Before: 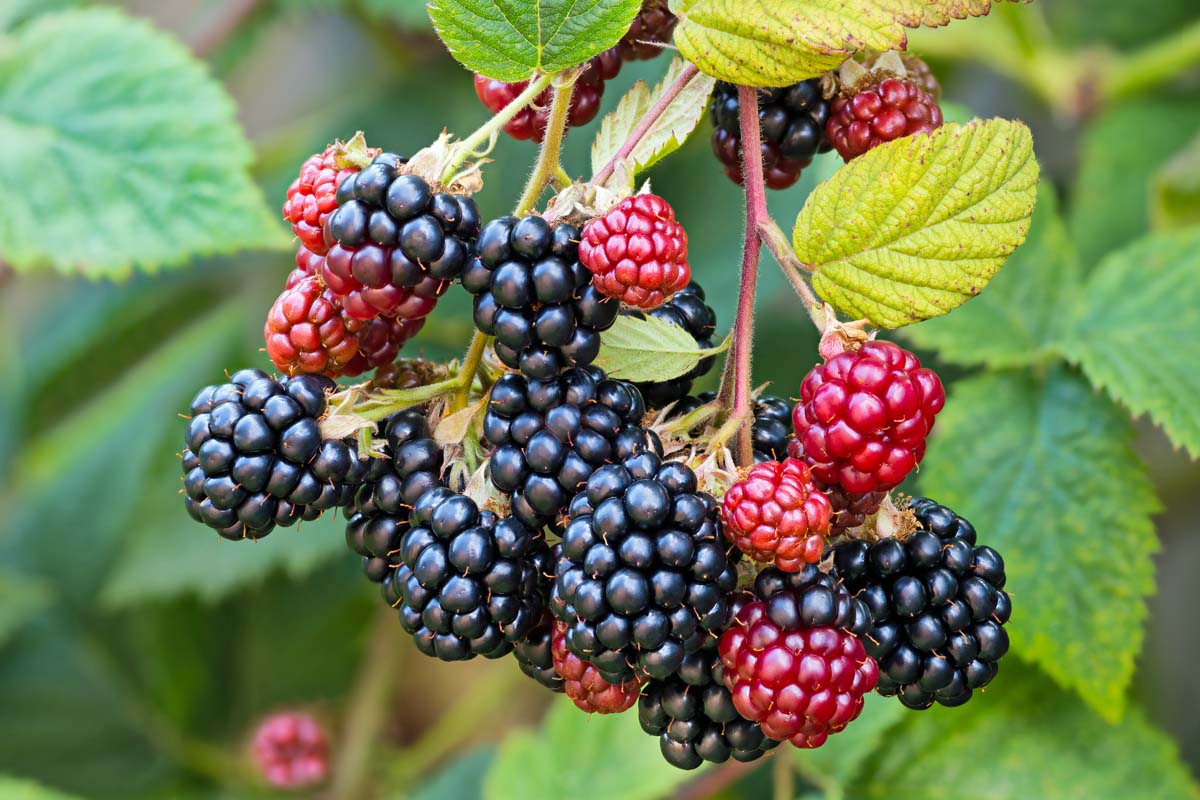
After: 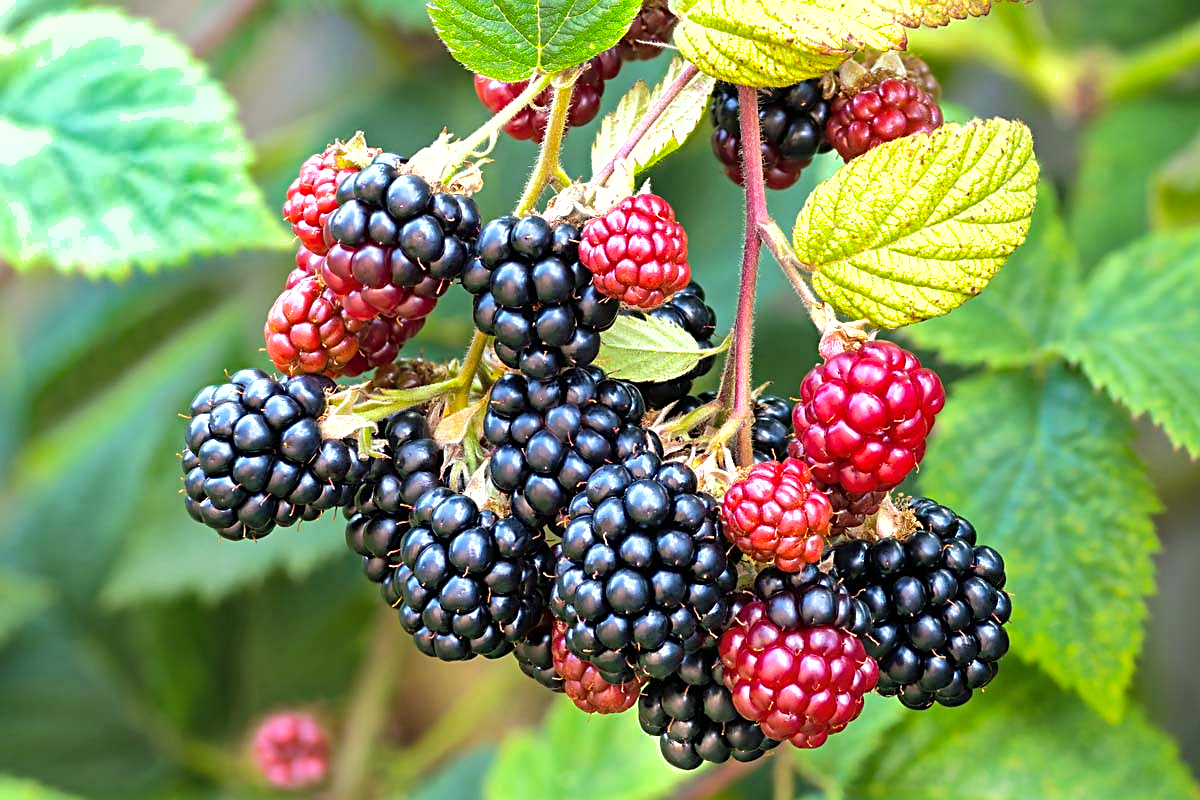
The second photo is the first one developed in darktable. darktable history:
sharpen: on, module defaults
tone equalizer: -8 EV -0.713 EV, -7 EV -0.687 EV, -6 EV -0.61 EV, -5 EV -0.373 EV, -3 EV 0.37 EV, -2 EV 0.6 EV, -1 EV 0.674 EV, +0 EV 0.777 EV, mask exposure compensation -0.491 EV
local contrast: mode bilateral grid, contrast 9, coarseness 25, detail 115%, midtone range 0.2
shadows and highlights: on, module defaults
